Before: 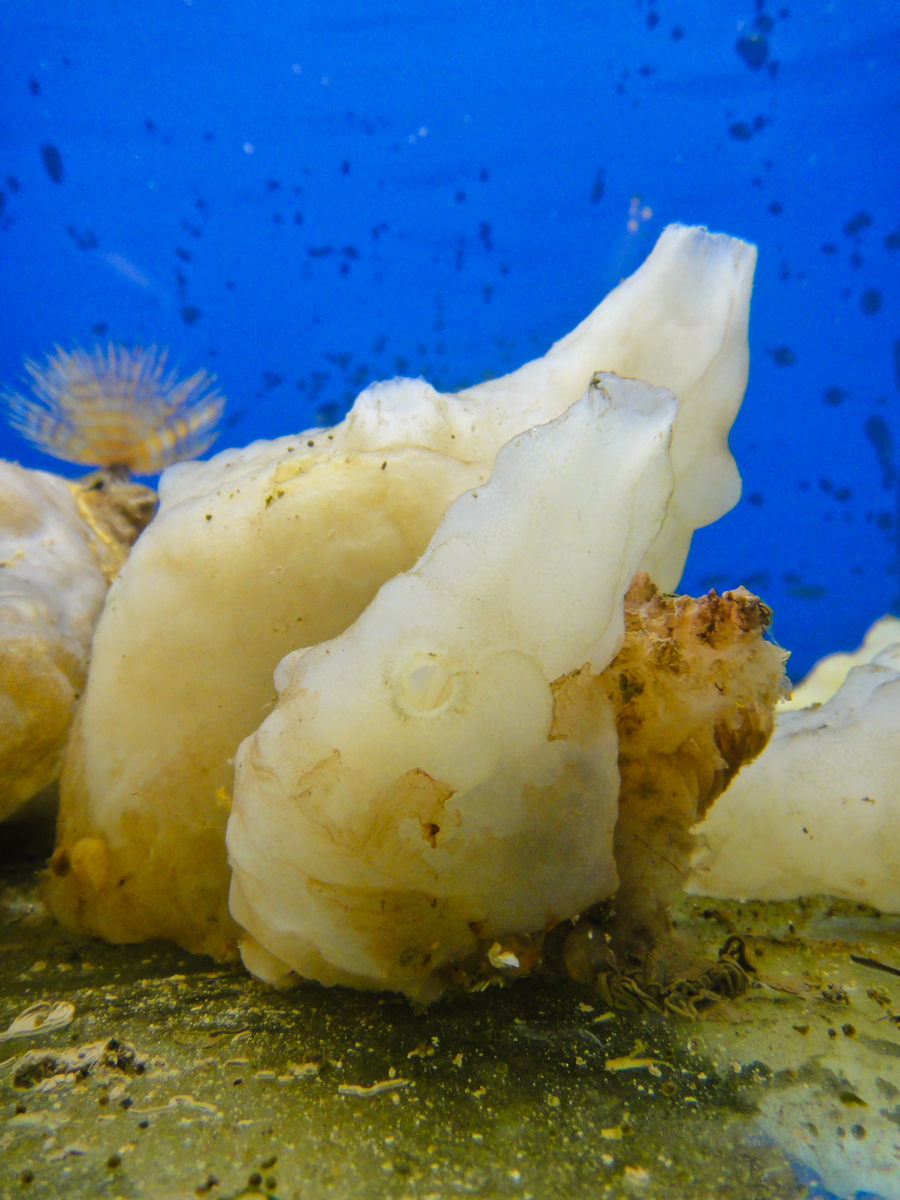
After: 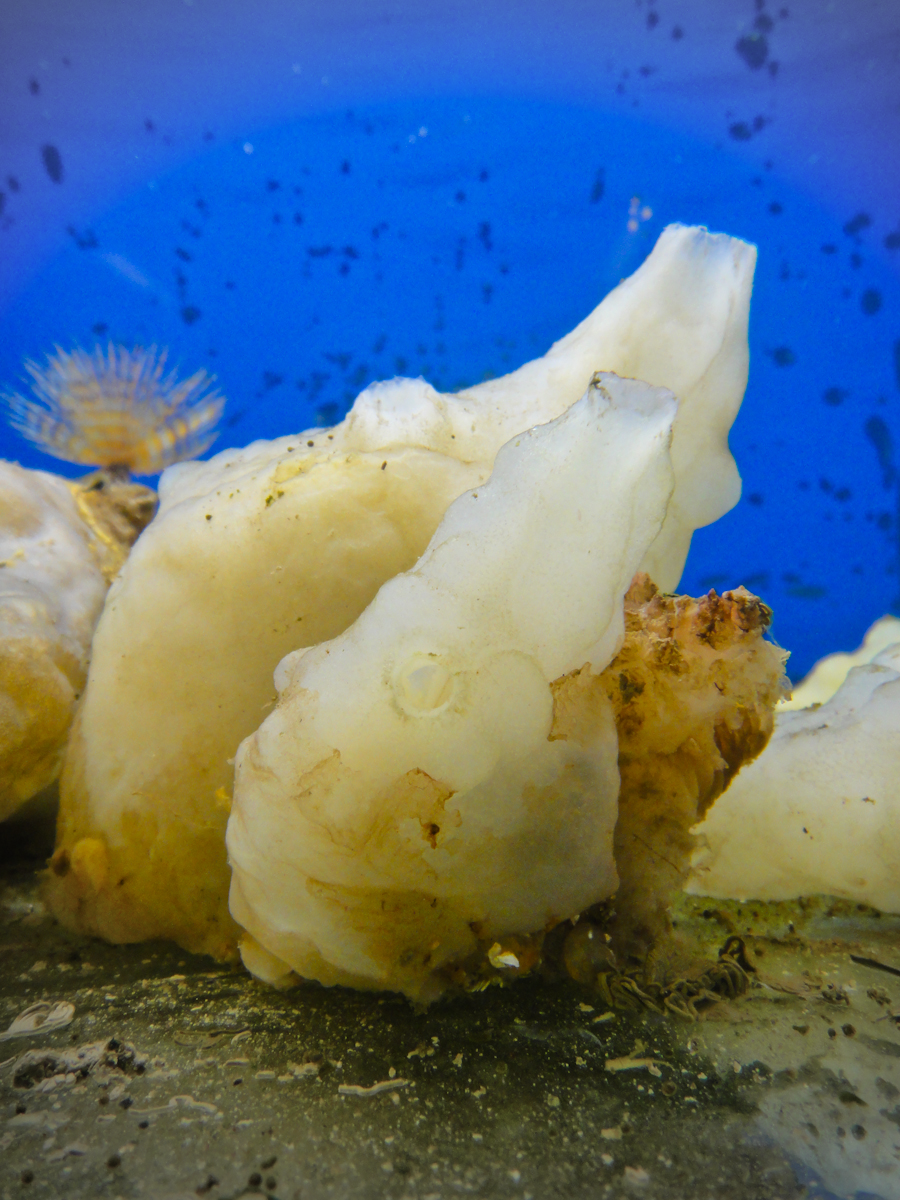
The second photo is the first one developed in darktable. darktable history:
vignetting: fall-off start 88.73%, fall-off radius 44.12%, center (0.035, -0.094), width/height ratio 1.167
